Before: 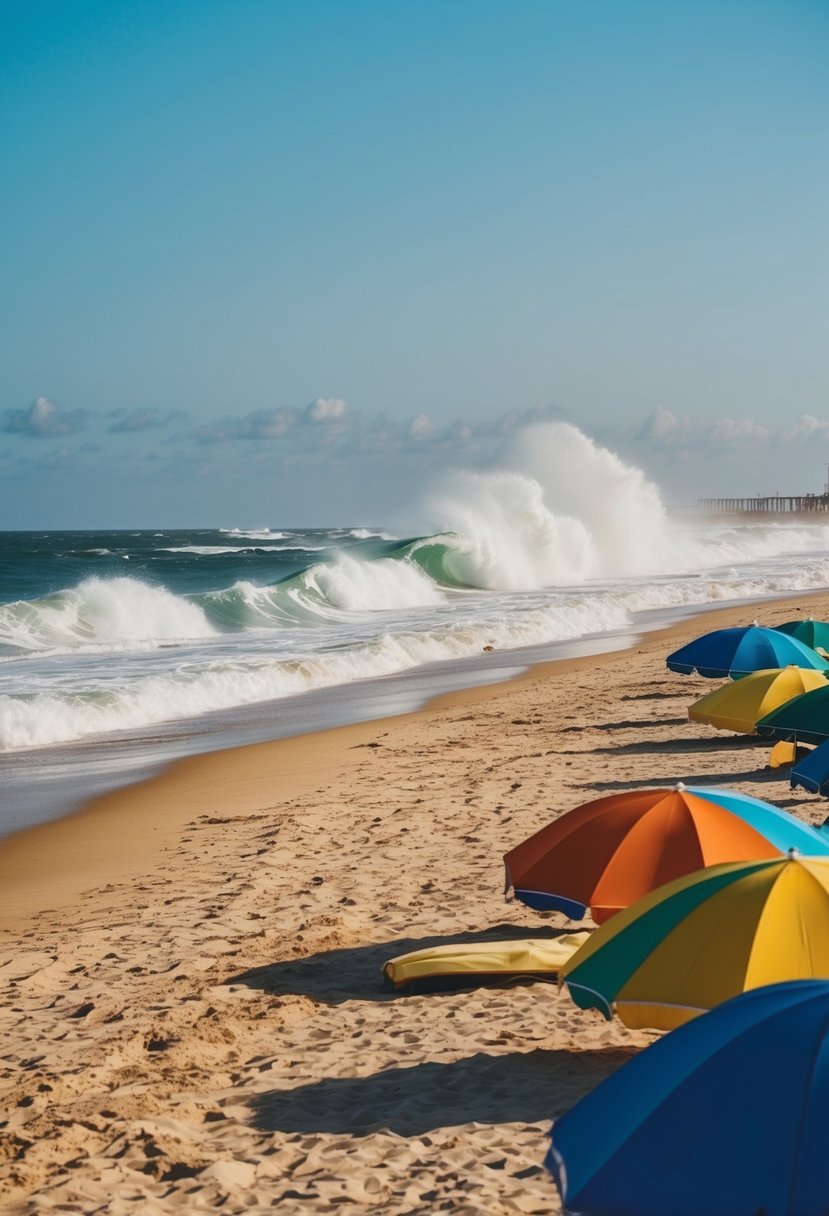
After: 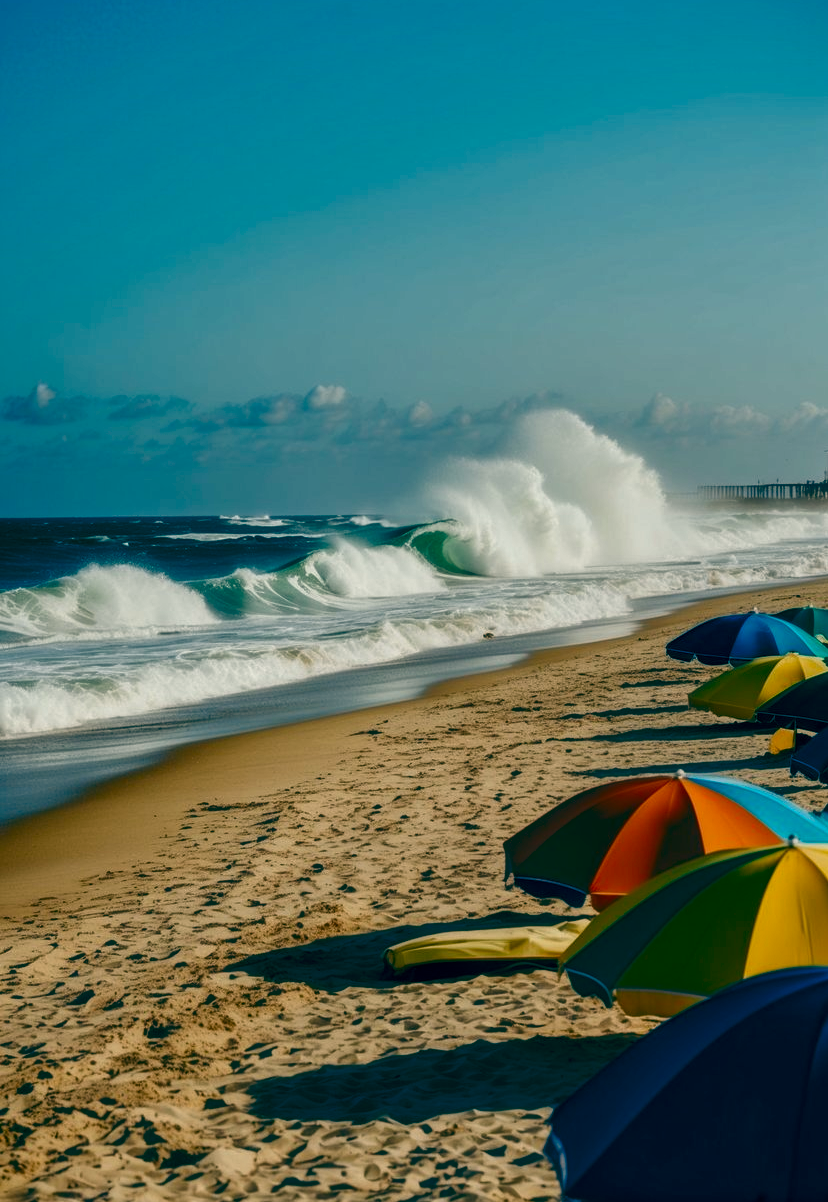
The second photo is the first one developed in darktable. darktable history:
tone equalizer: edges refinement/feathering 500, mask exposure compensation -1.57 EV, preserve details no
haze removal: strength -0.062, compatibility mode true, adaptive false
crop: top 1.093%, right 0.06%
color balance rgb: shadows lift › luminance -21.416%, shadows lift › chroma 8.895%, shadows lift › hue 283.12°, highlights gain › chroma 1.703%, highlights gain › hue 56.47°, global offset › luminance -0.53%, global offset › chroma 0.905%, global offset › hue 173.37°, perceptual saturation grading › global saturation 20%, perceptual saturation grading › highlights -25.645%, perceptual saturation grading › shadows 24.412%
local contrast: on, module defaults
contrast brightness saturation: brightness -0.248, saturation 0.196
